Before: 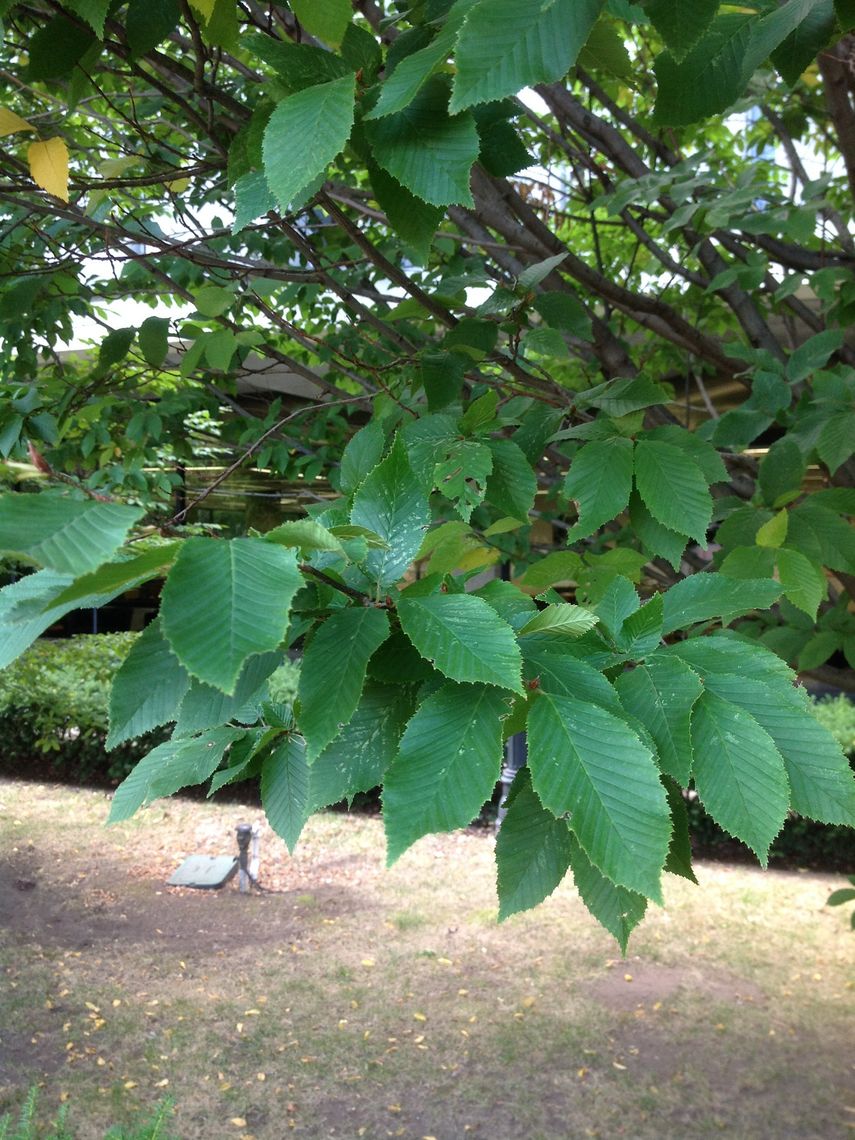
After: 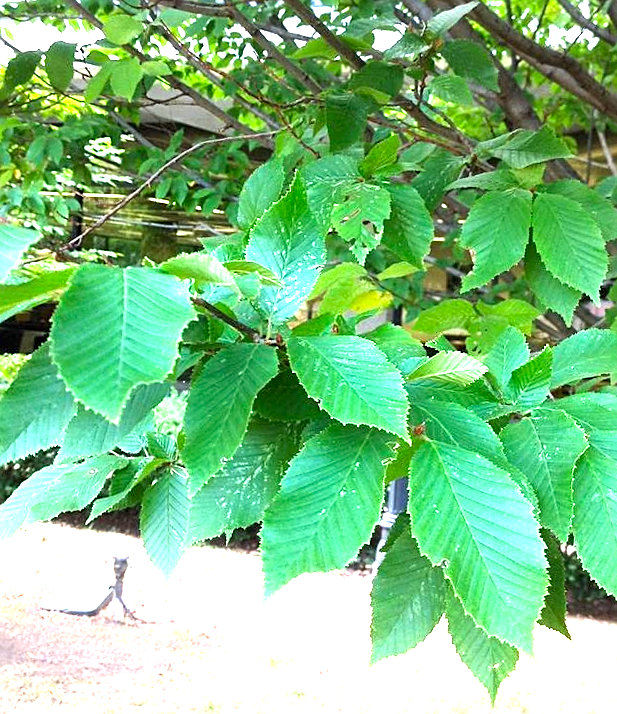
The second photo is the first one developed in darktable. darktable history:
exposure: black level correction 0.001, exposure 1.719 EV, compensate exposure bias true, compensate highlight preservation false
color balance: lift [1, 1, 0.999, 1.001], gamma [1, 1.003, 1.005, 0.995], gain [1, 0.992, 0.988, 1.012], contrast 5%, output saturation 110%
sharpen: on, module defaults
crop and rotate: angle -3.37°, left 9.79%, top 20.73%, right 12.42%, bottom 11.82%
